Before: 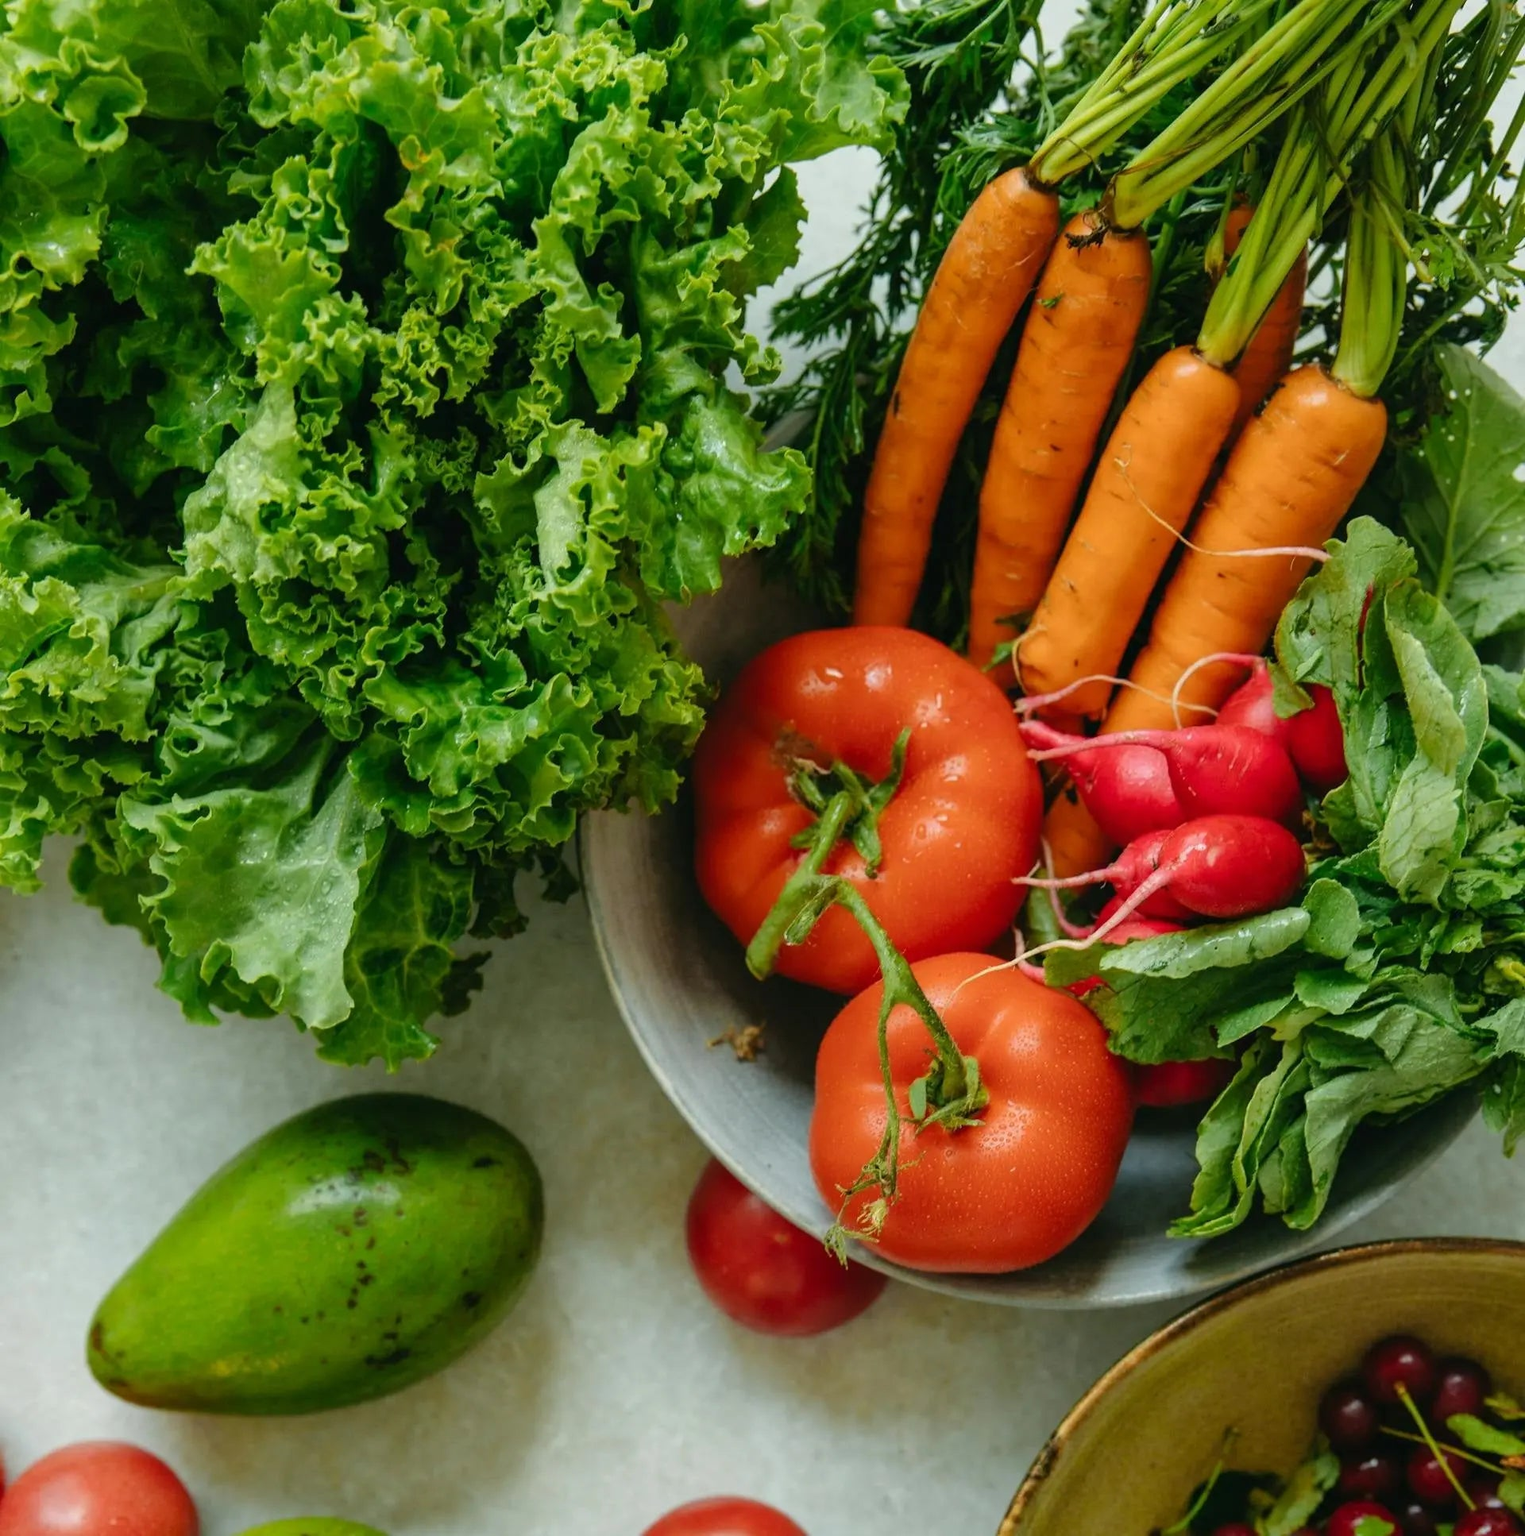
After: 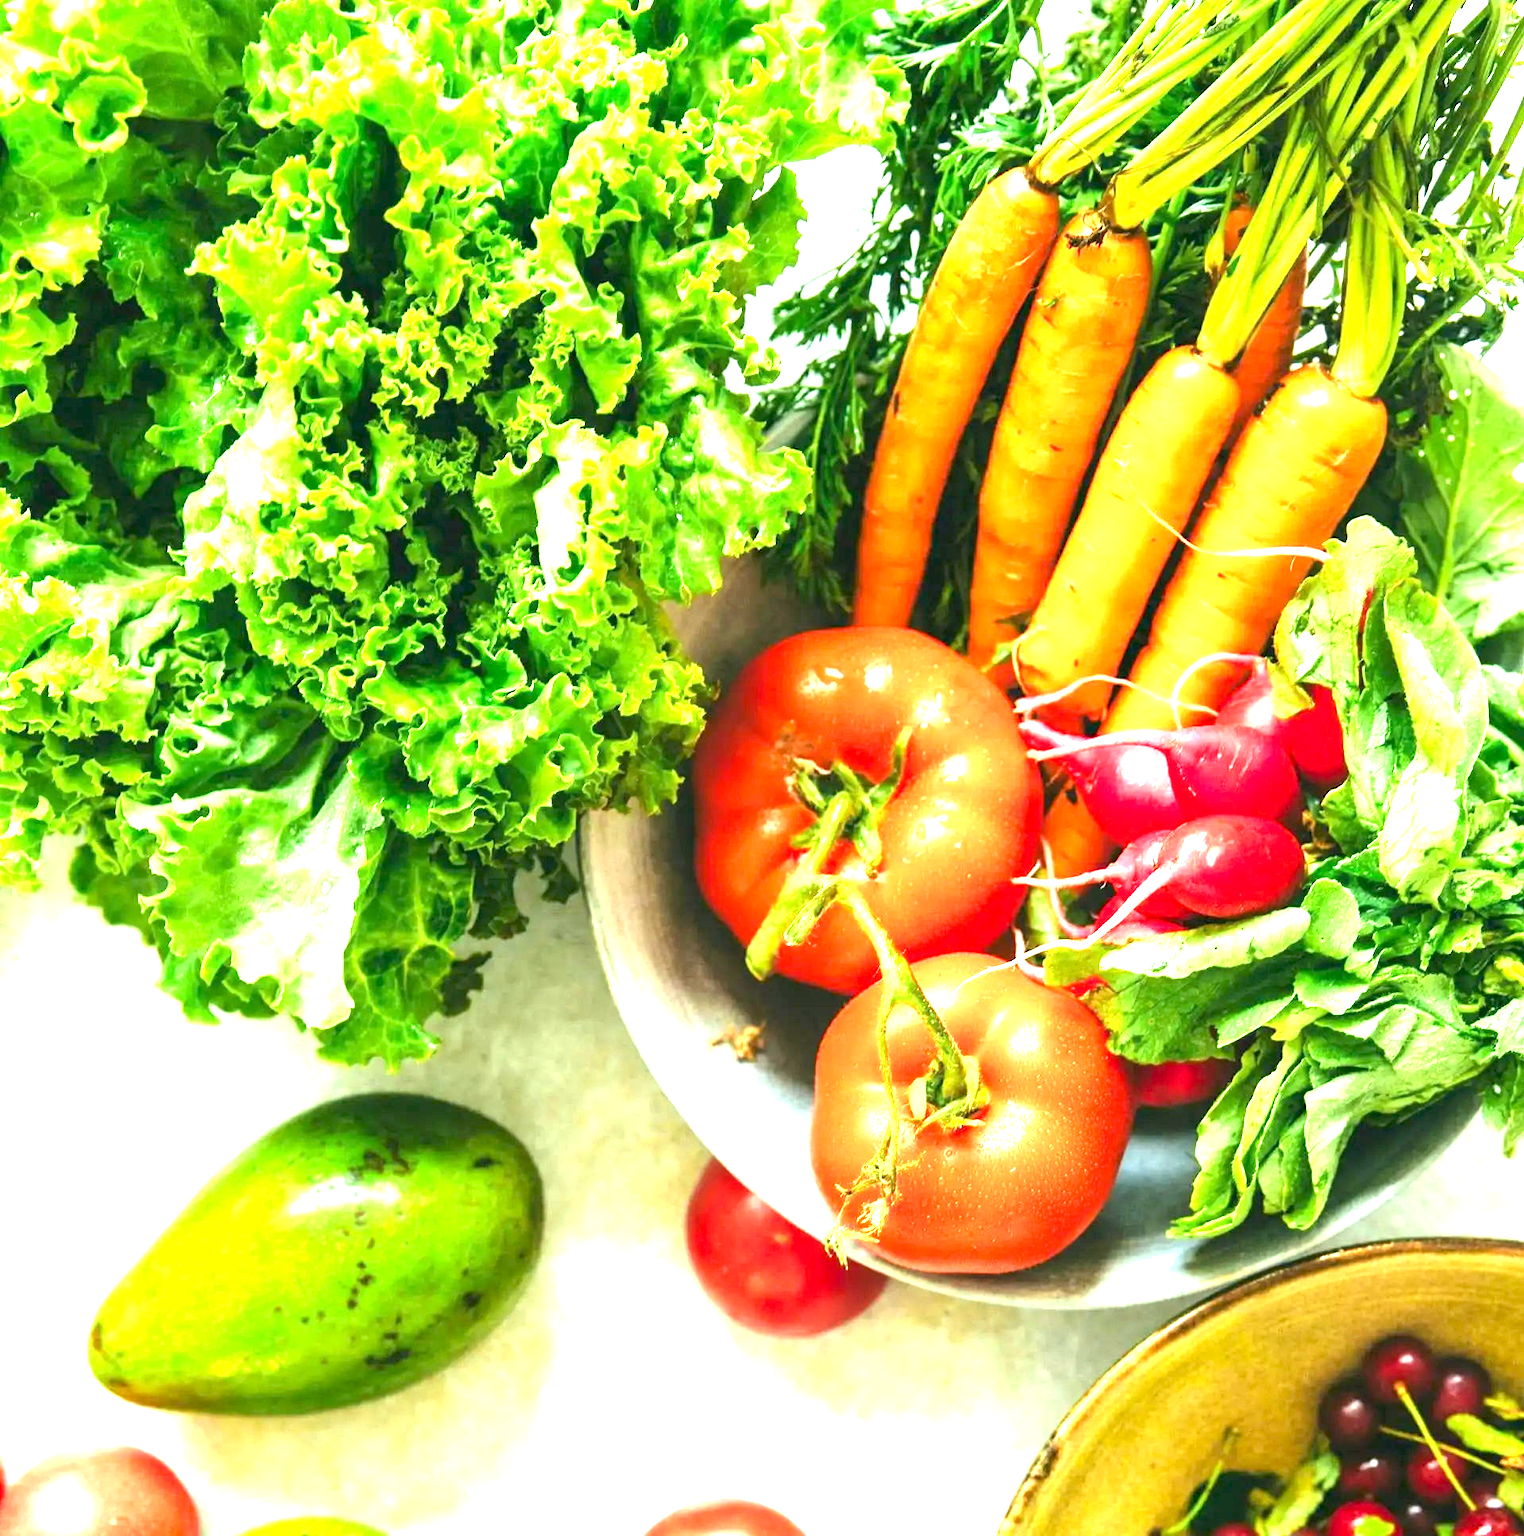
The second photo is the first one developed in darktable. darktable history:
exposure: black level correction 0.001, exposure 2.704 EV, compensate highlight preservation false
